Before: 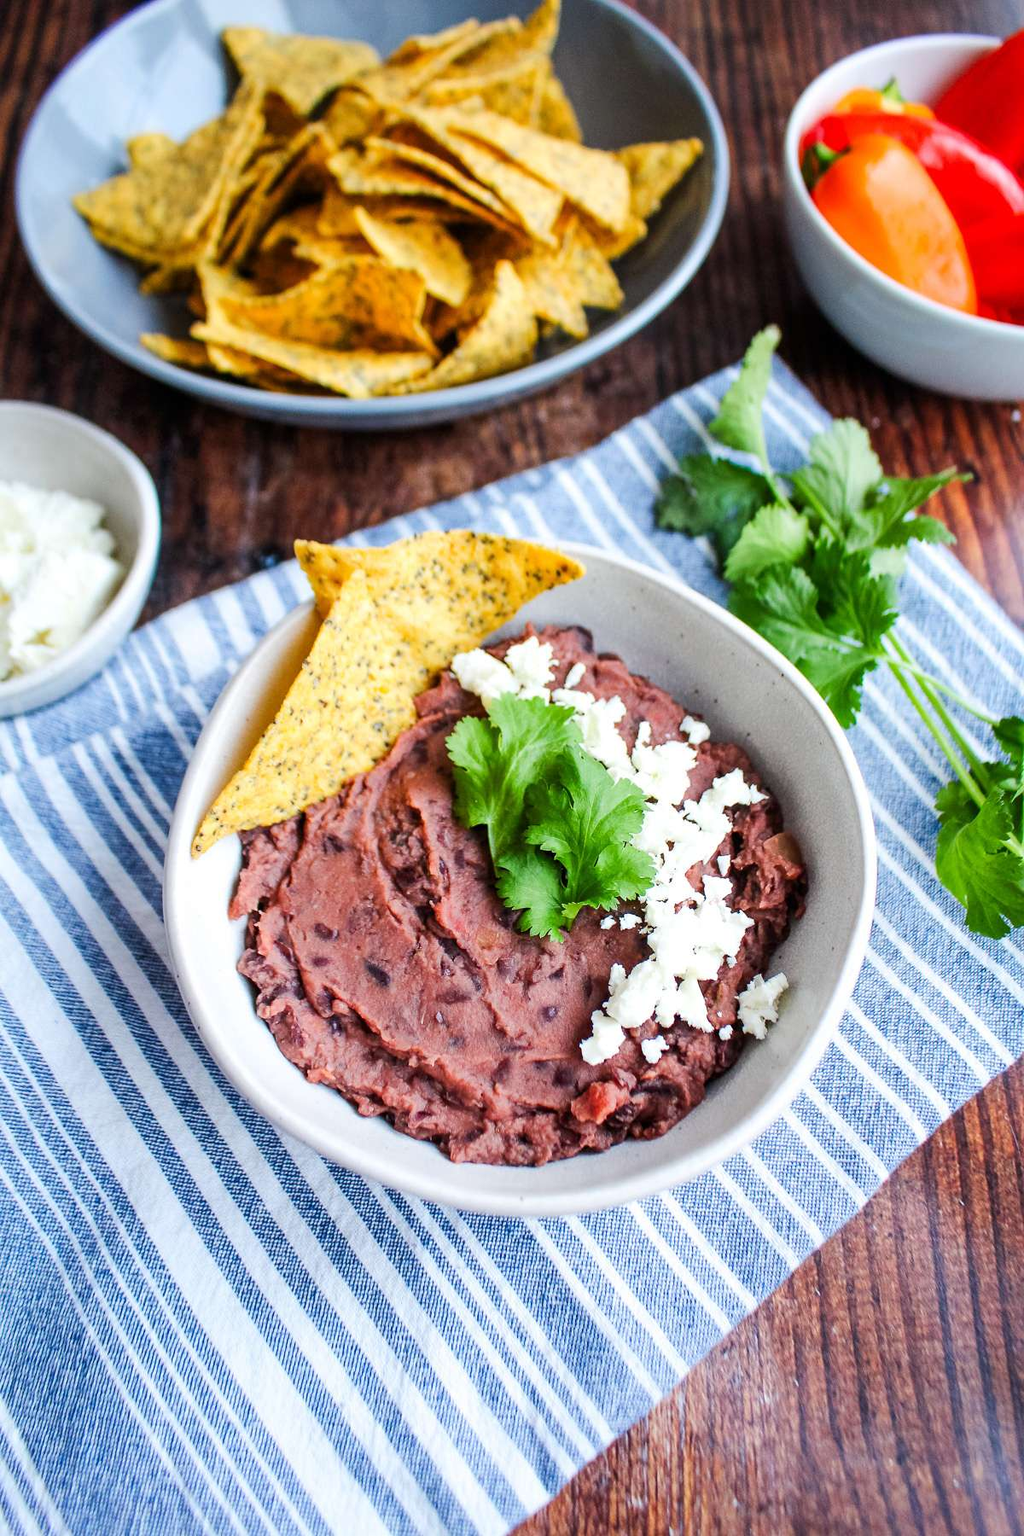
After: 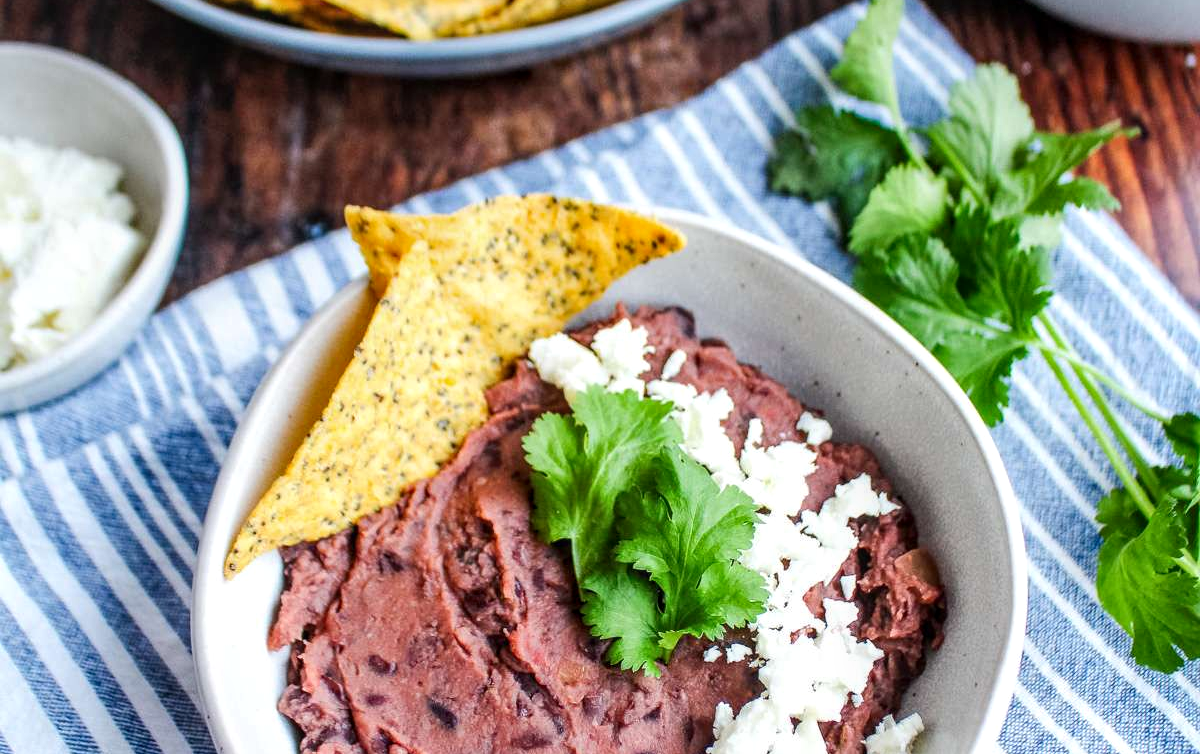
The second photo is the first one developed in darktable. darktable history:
base curve: preserve colors none
crop and rotate: top 23.757%, bottom 34.341%
local contrast: on, module defaults
levels: black 8.54%, white 99.89%, levels [0, 0.498, 1]
